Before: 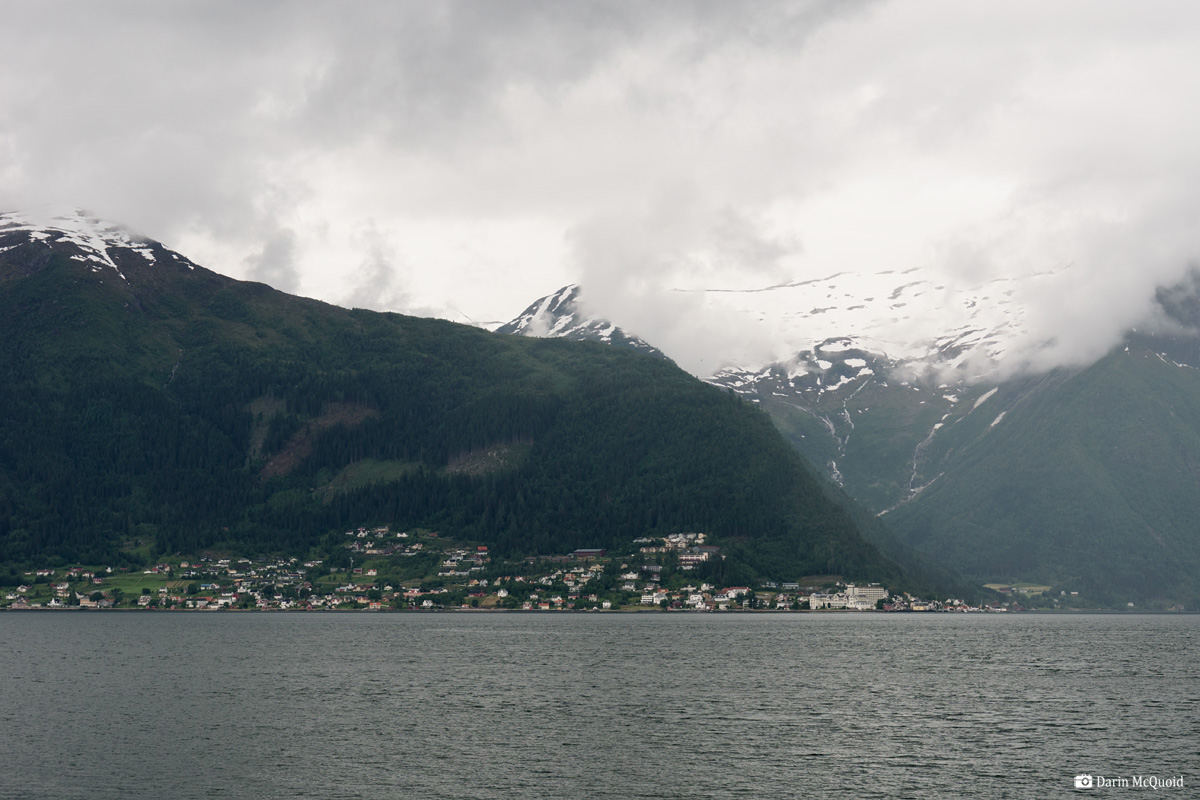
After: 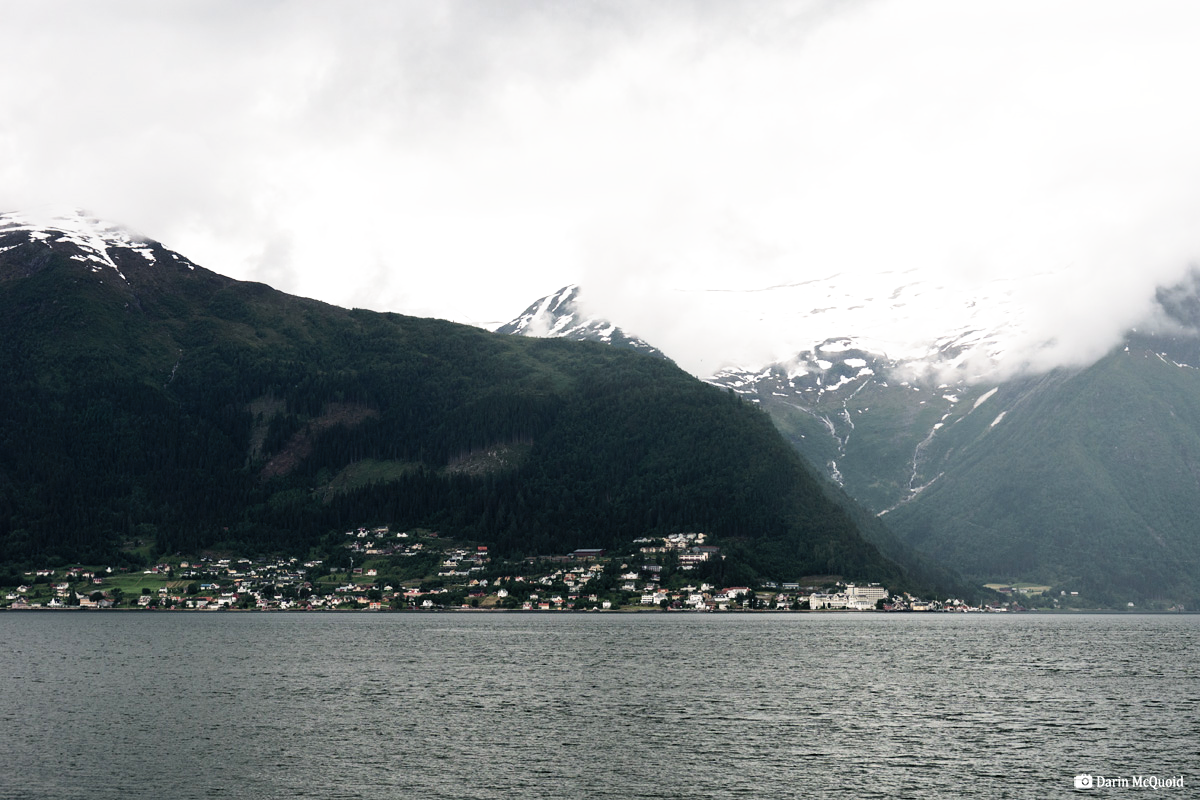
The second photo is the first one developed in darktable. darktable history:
contrast brightness saturation: contrast 0.202, brightness 0.162, saturation 0.217
exposure: compensate highlight preservation false
filmic rgb: black relative exposure -8.25 EV, white relative exposure 2.2 EV, threshold 5.96 EV, target white luminance 99.945%, hardness 7.13, latitude 74.85%, contrast 1.316, highlights saturation mix -2%, shadows ↔ highlights balance 30.28%, add noise in highlights 0.1, color science v4 (2020), type of noise poissonian, enable highlight reconstruction true
